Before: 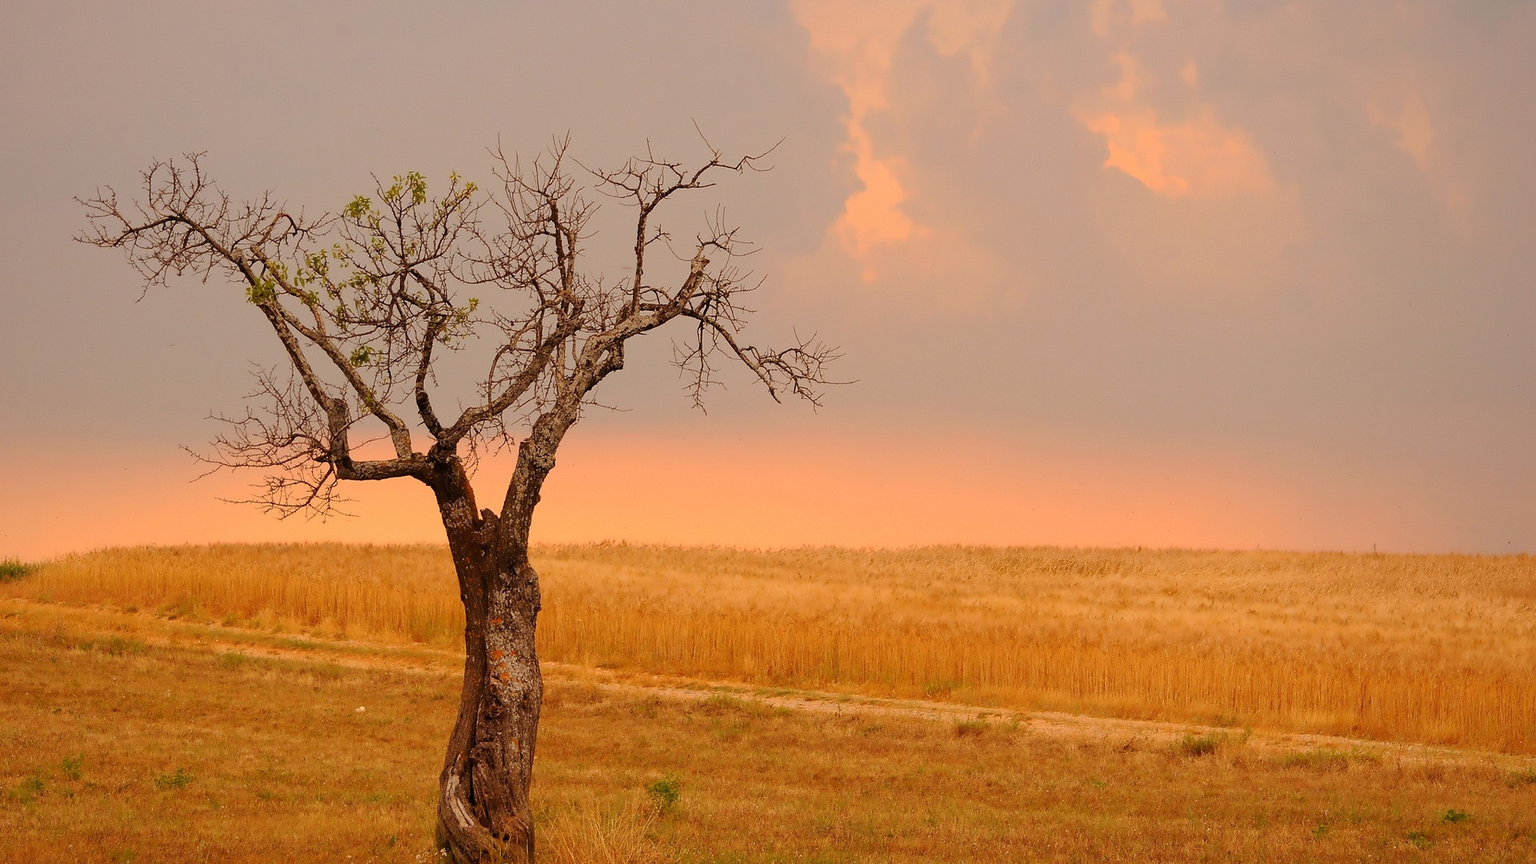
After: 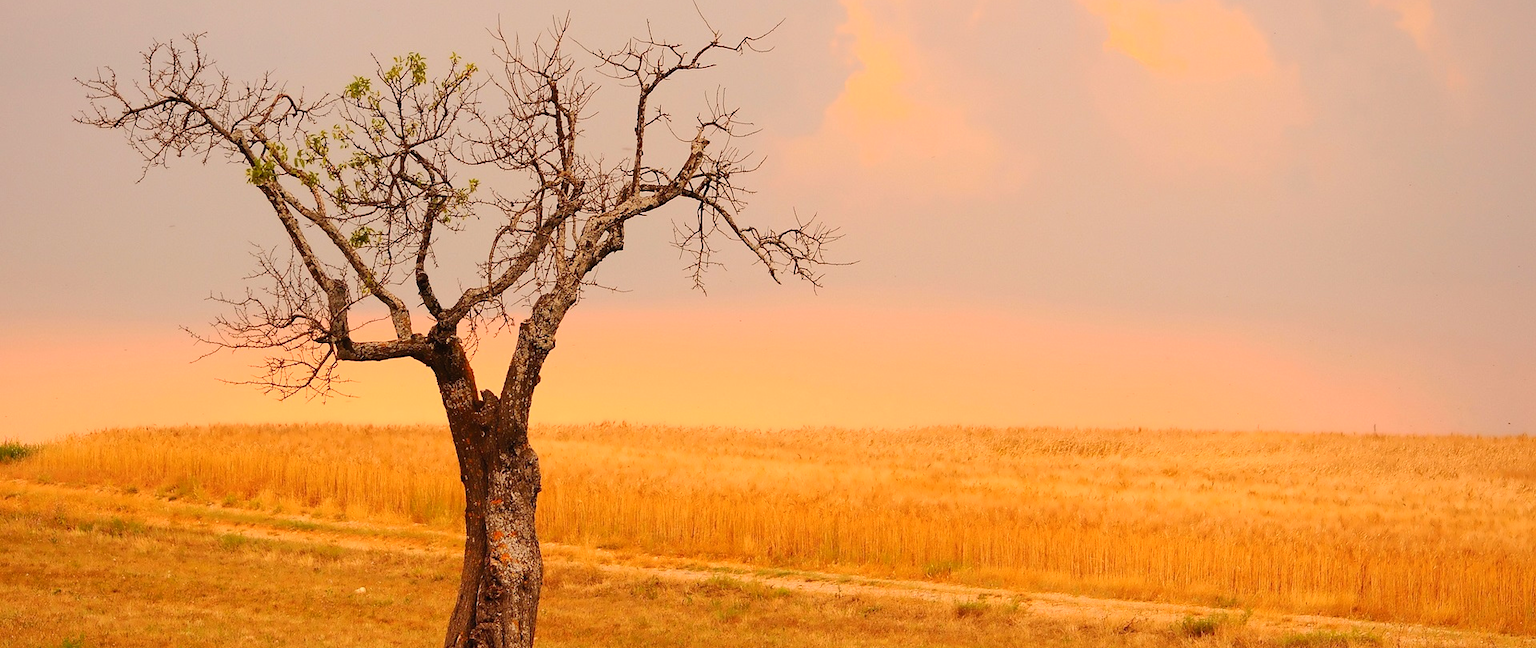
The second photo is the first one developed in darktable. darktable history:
contrast brightness saturation: contrast 0.2, brightness 0.16, saturation 0.22
color balance rgb: on, module defaults
crop: top 13.819%, bottom 11.169%
